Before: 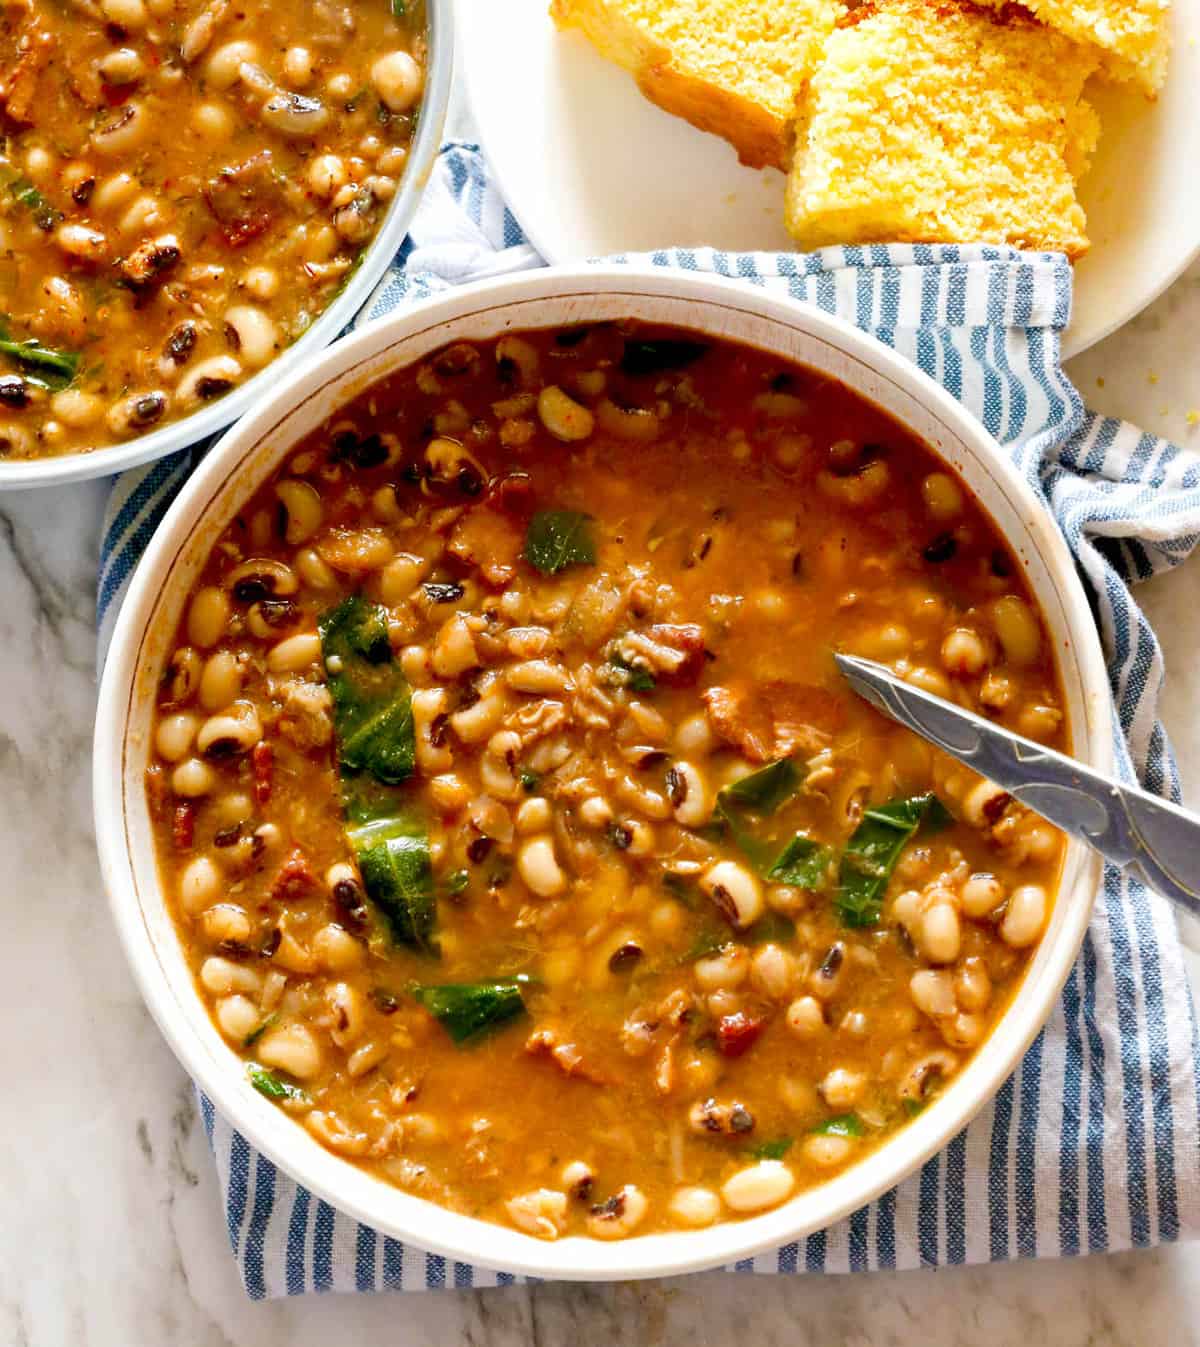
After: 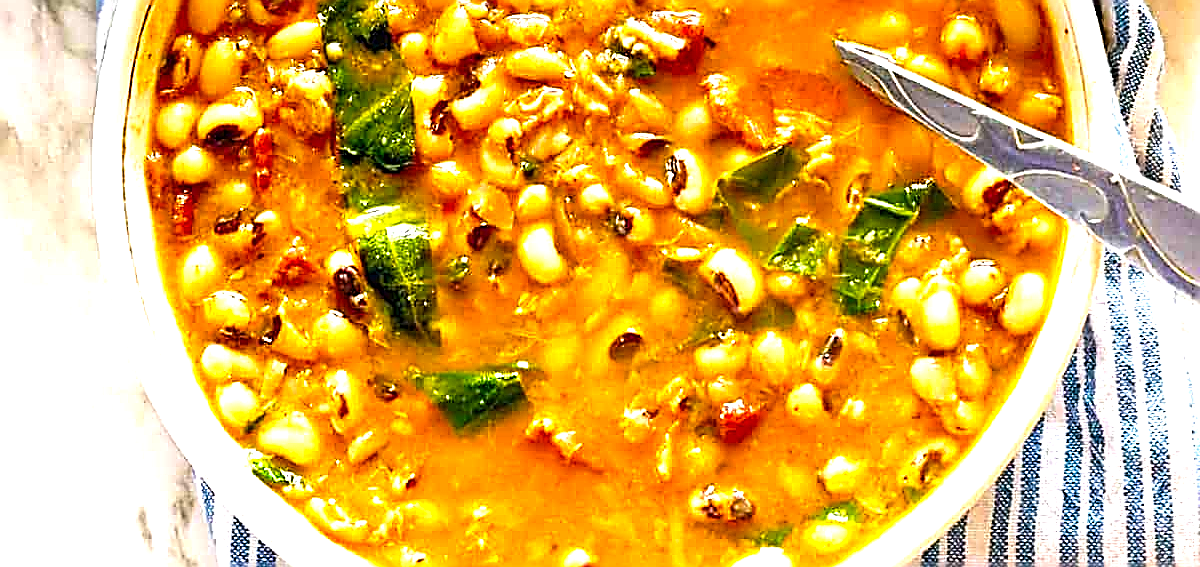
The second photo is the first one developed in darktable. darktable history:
sharpen: amount 2
crop: top 45.551%, bottom 12.262%
exposure: black level correction 0, exposure 1.388 EV, compensate exposure bias true, compensate highlight preservation false
color balance rgb: perceptual saturation grading › global saturation 20%, global vibrance 20%
